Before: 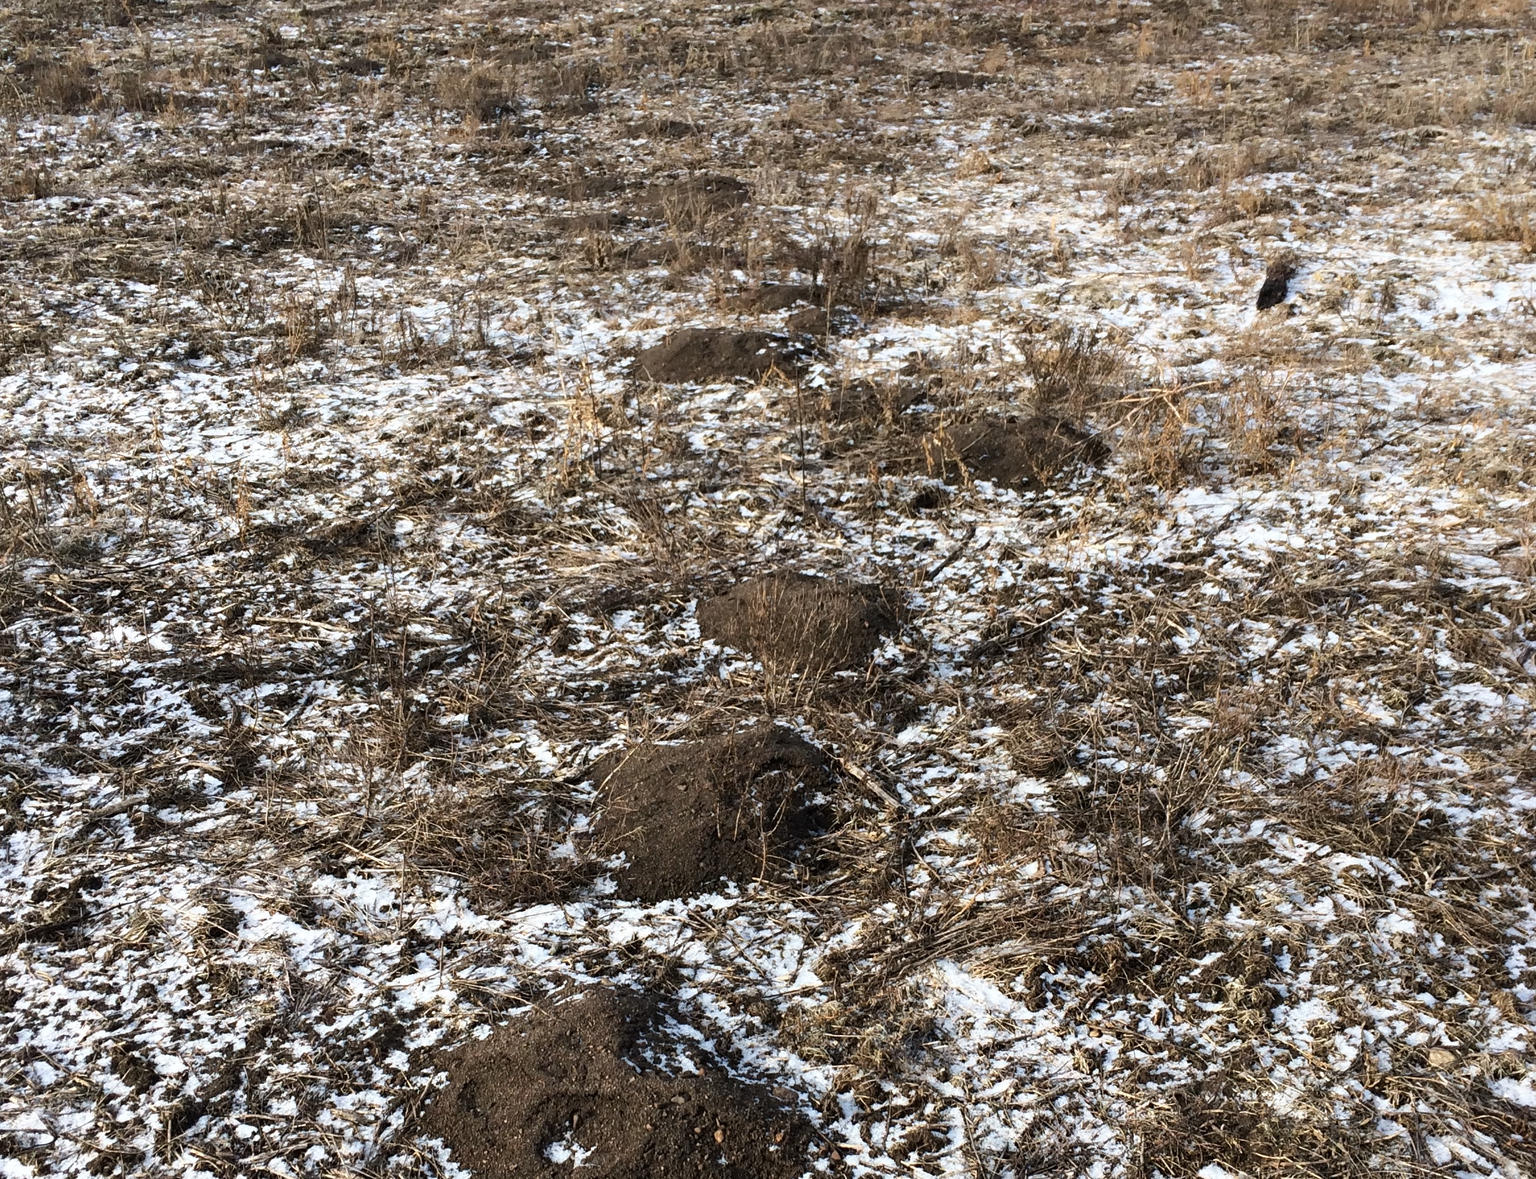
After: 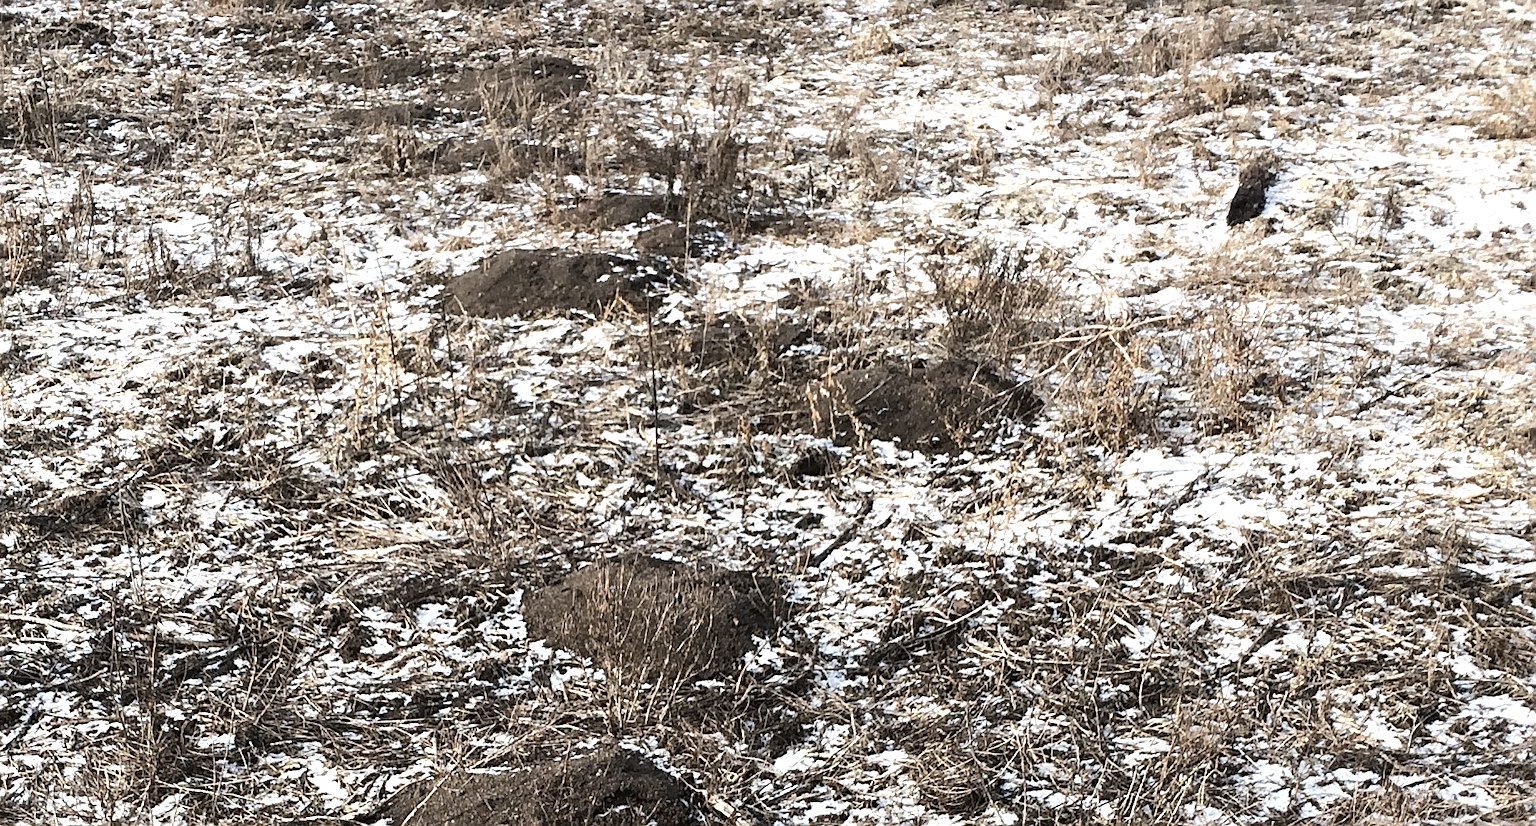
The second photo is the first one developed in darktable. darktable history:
sharpen: on, module defaults
exposure: black level correction -0.002, exposure 0.54 EV, compensate highlight preservation false
contrast brightness saturation: contrast 0.1, saturation -0.36
crop: left 18.38%, top 11.092%, right 2.134%, bottom 33.217%
